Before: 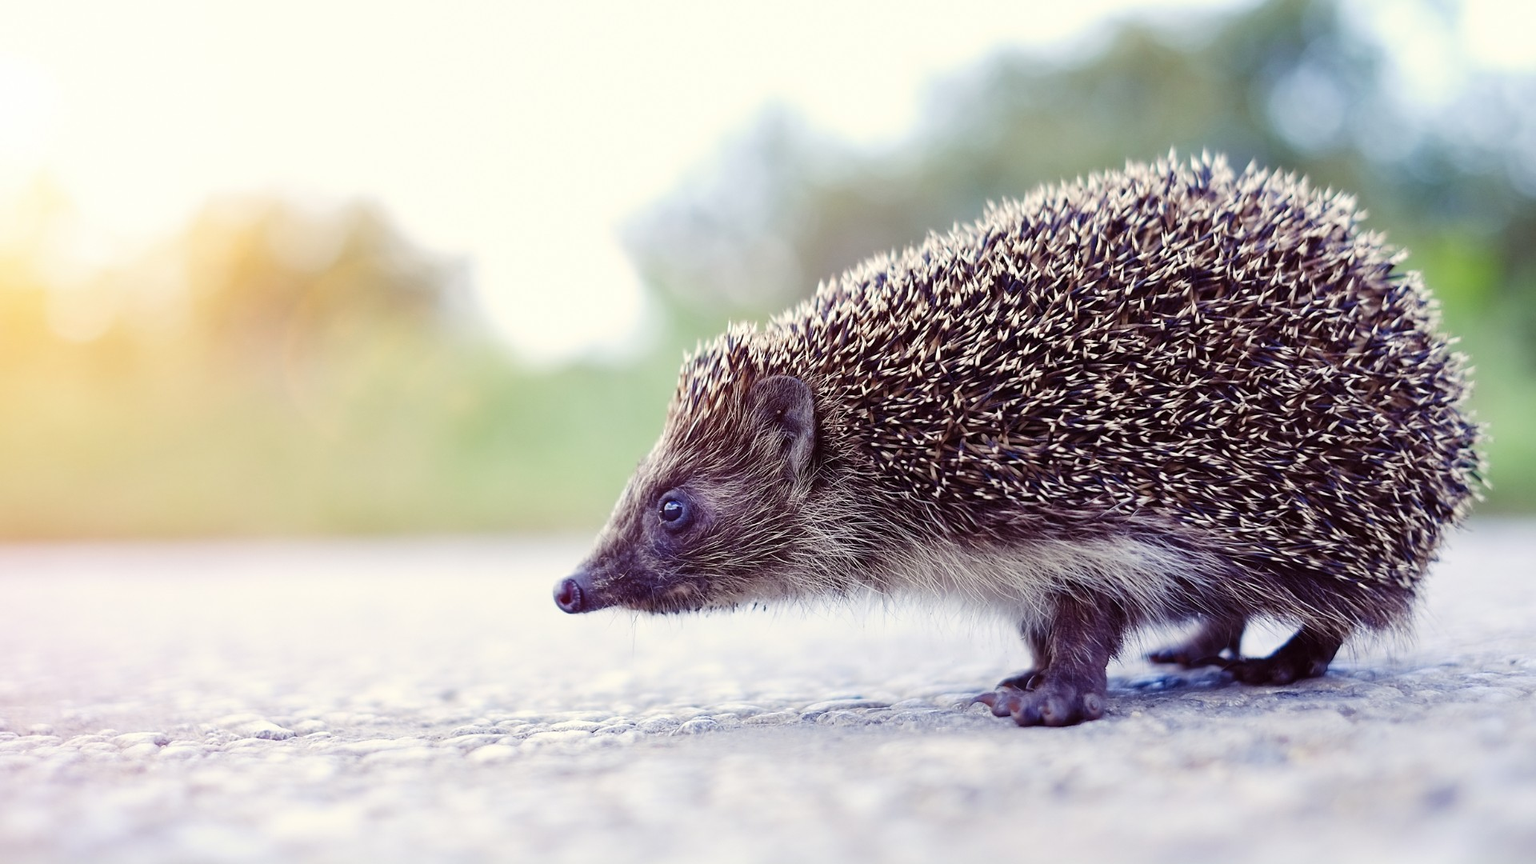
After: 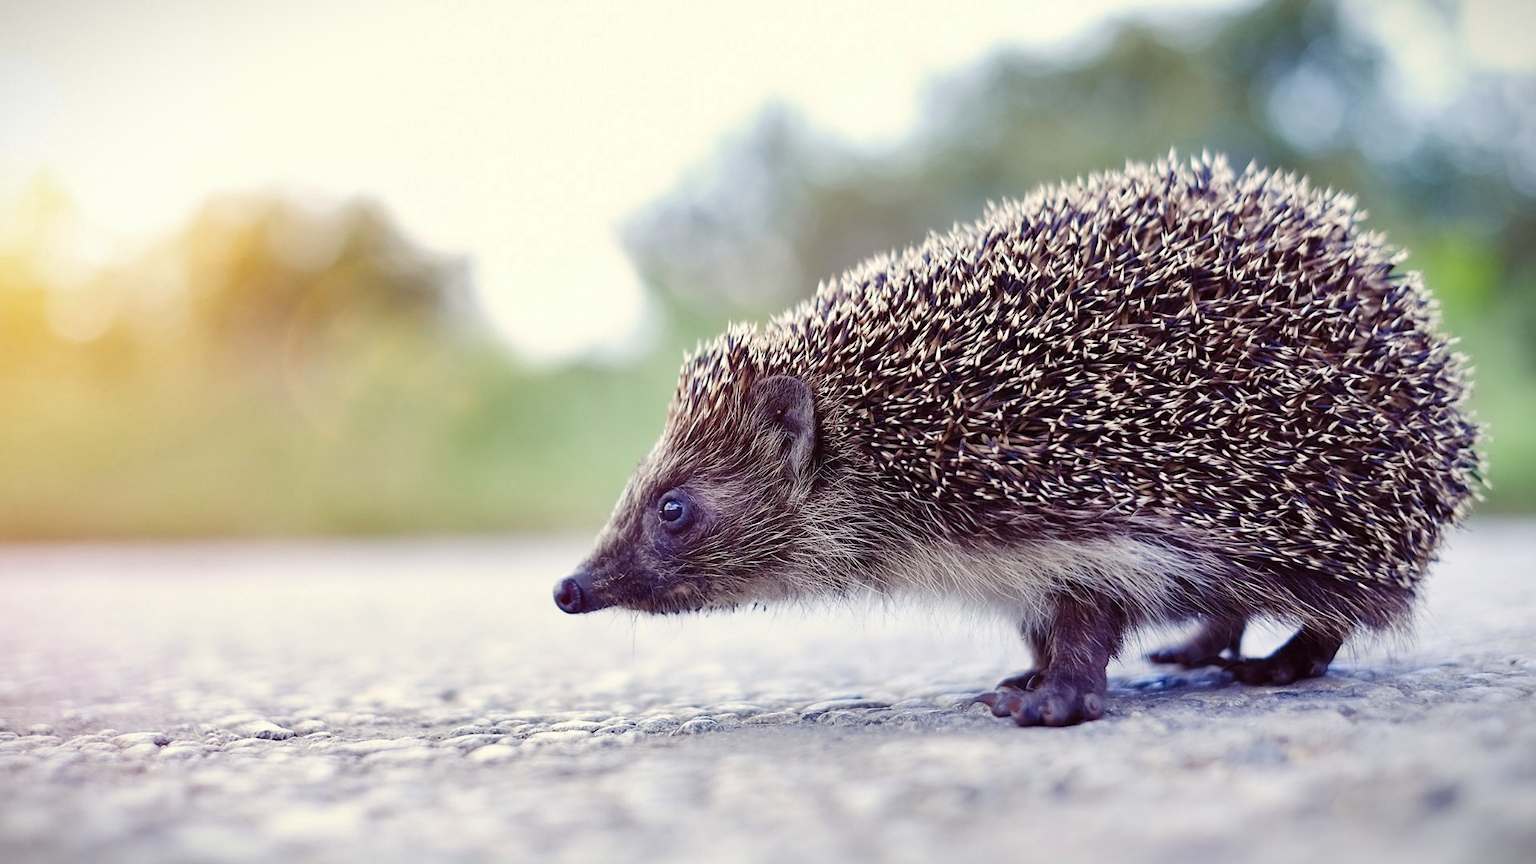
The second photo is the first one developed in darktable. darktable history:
vignetting: fall-off start 100.4%, fall-off radius 65.39%, automatic ratio true, dithering 8-bit output
shadows and highlights: soften with gaussian
